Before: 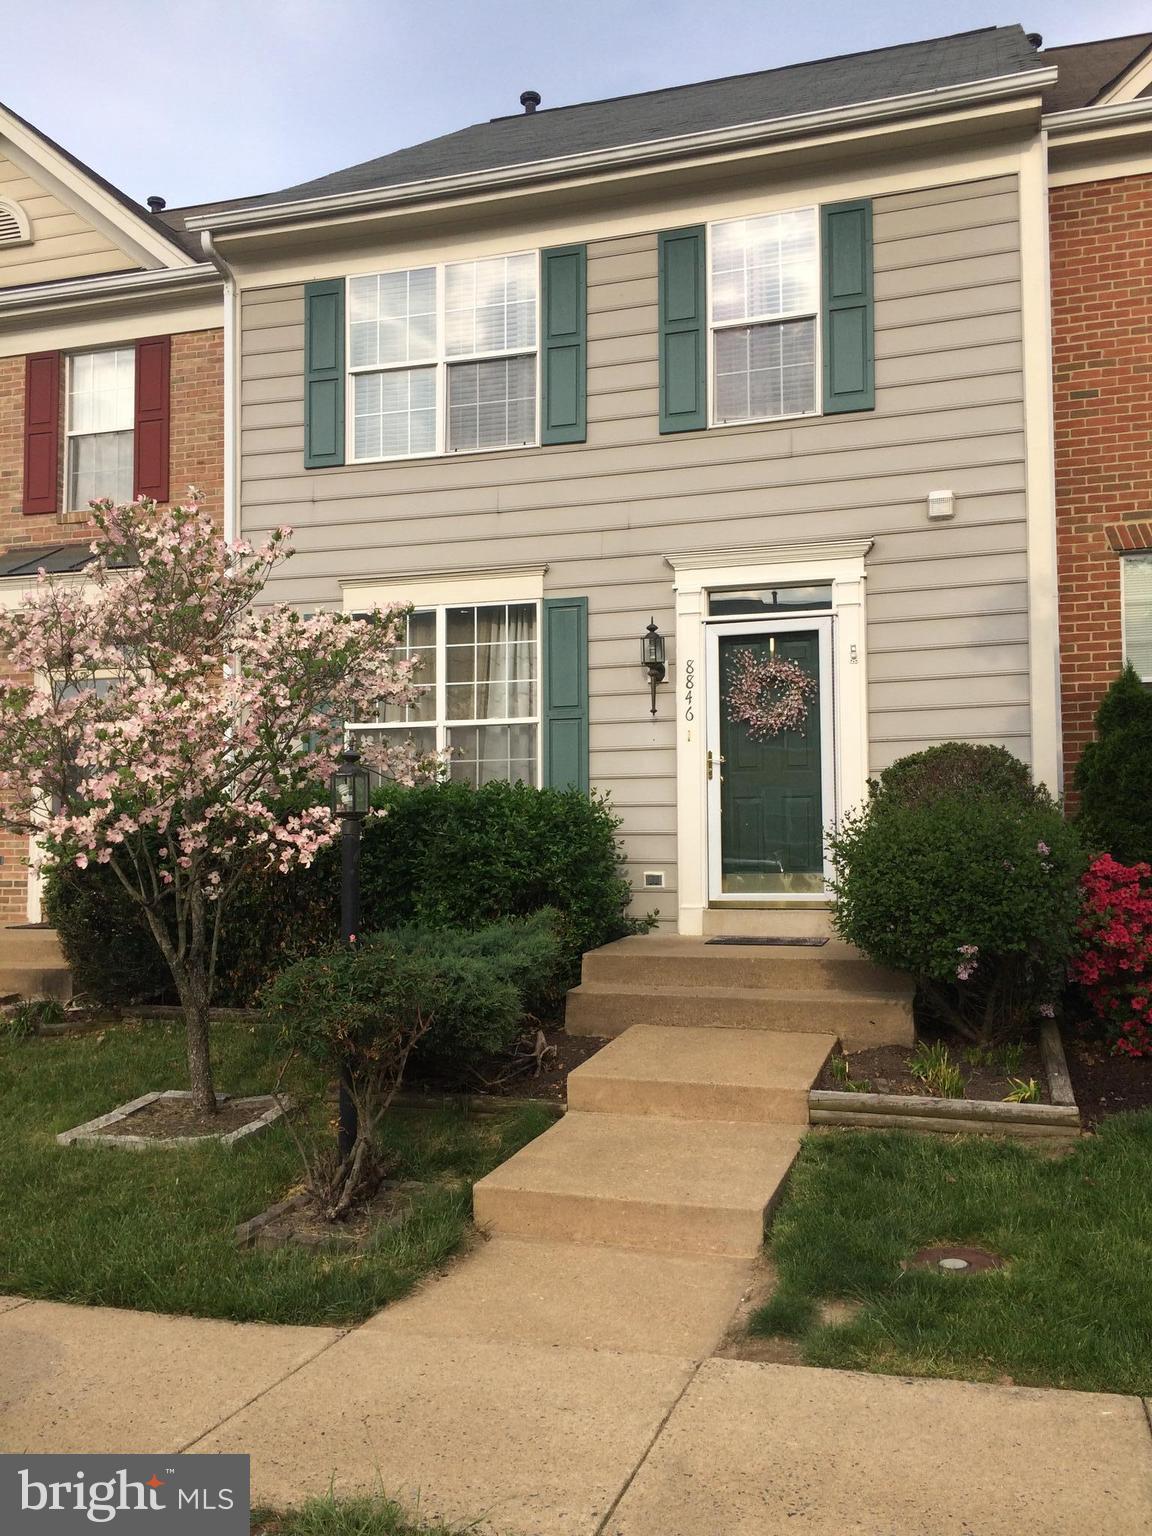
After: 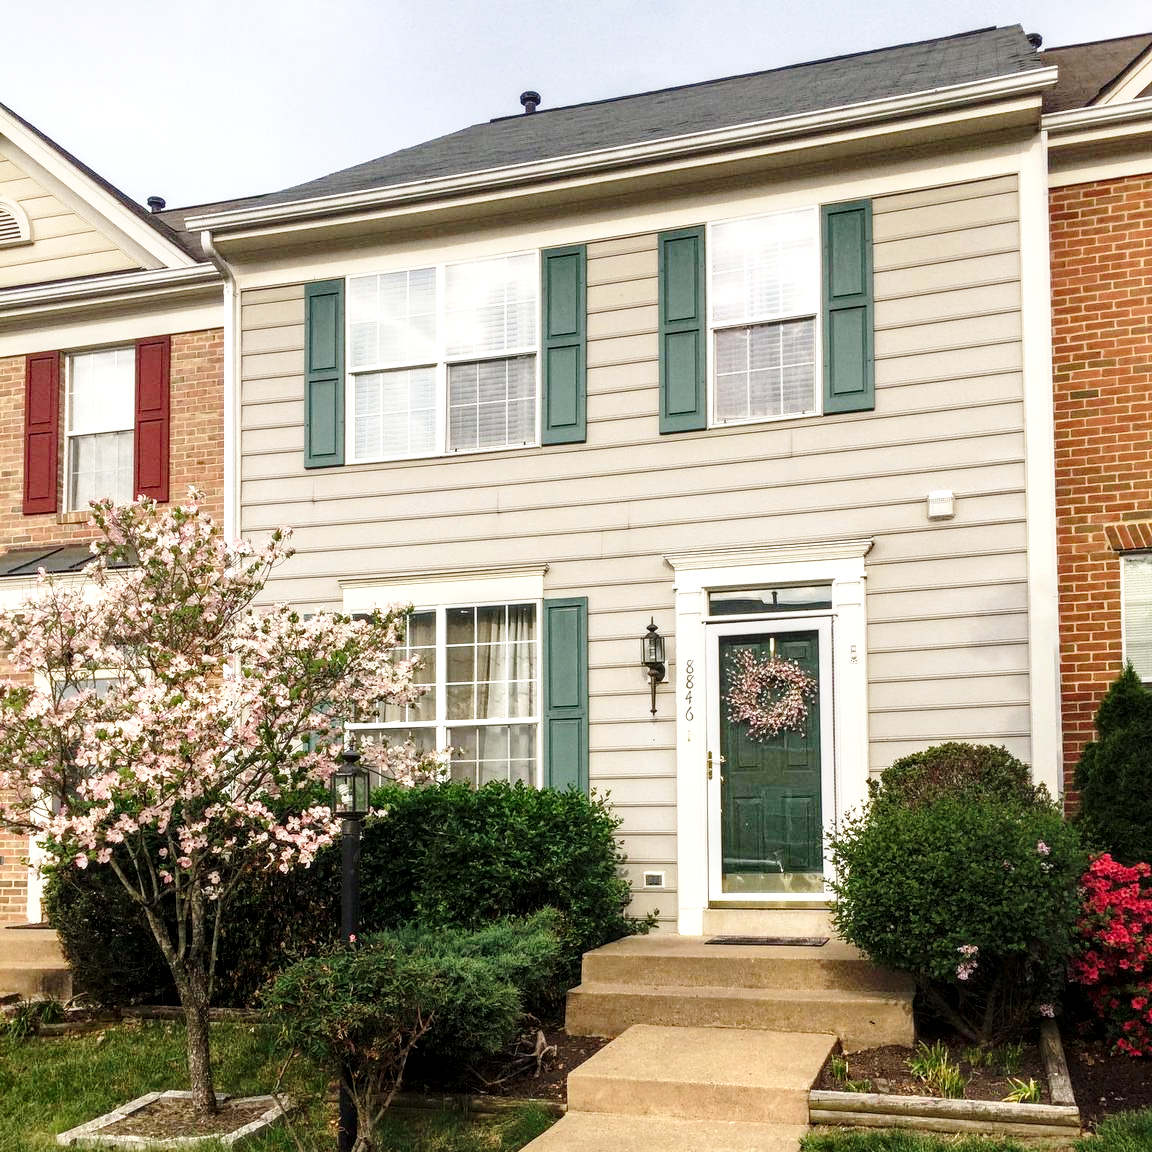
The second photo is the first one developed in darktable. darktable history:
crop: bottom 24.979%
base curve: curves: ch0 [(0, 0) (0.028, 0.03) (0.121, 0.232) (0.46, 0.748) (0.859, 0.968) (1, 1)], preserve colors none
local contrast: detail 144%
